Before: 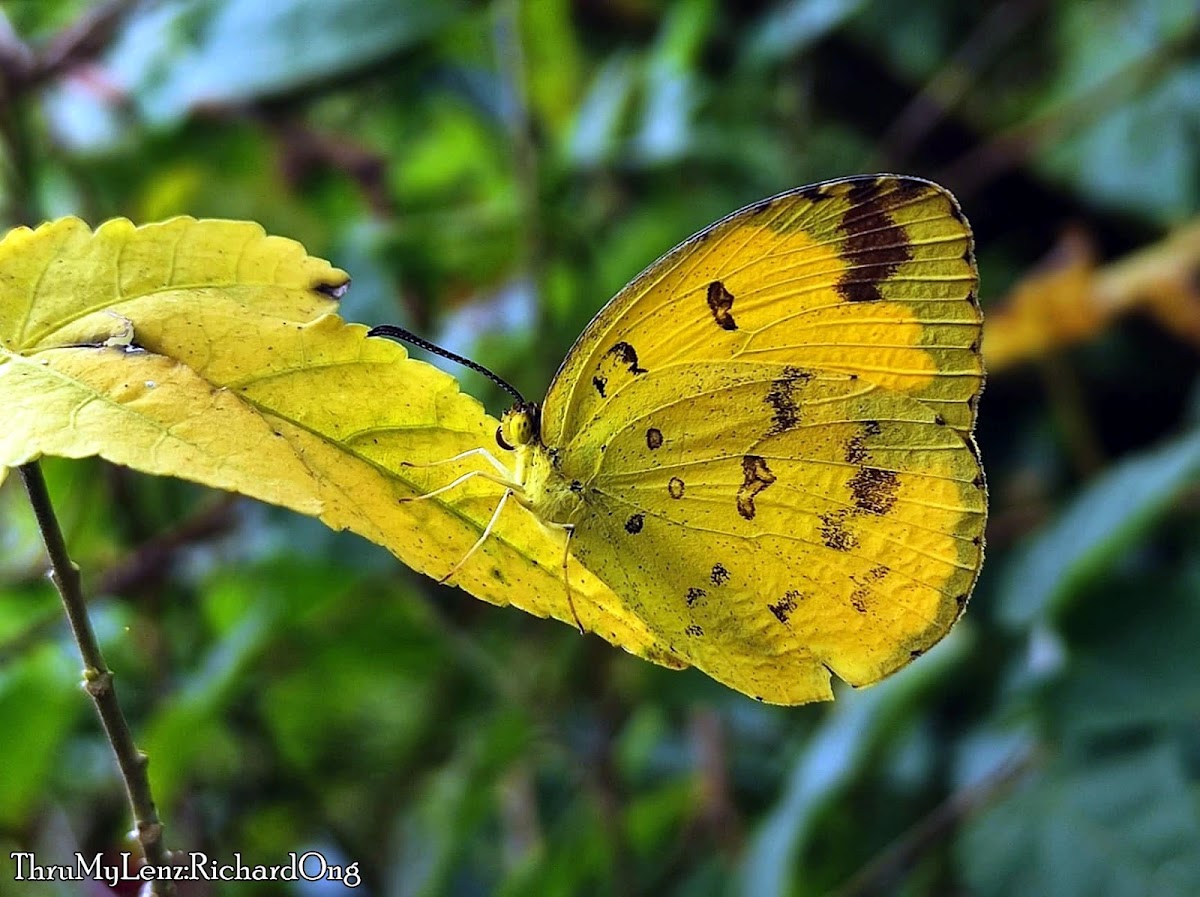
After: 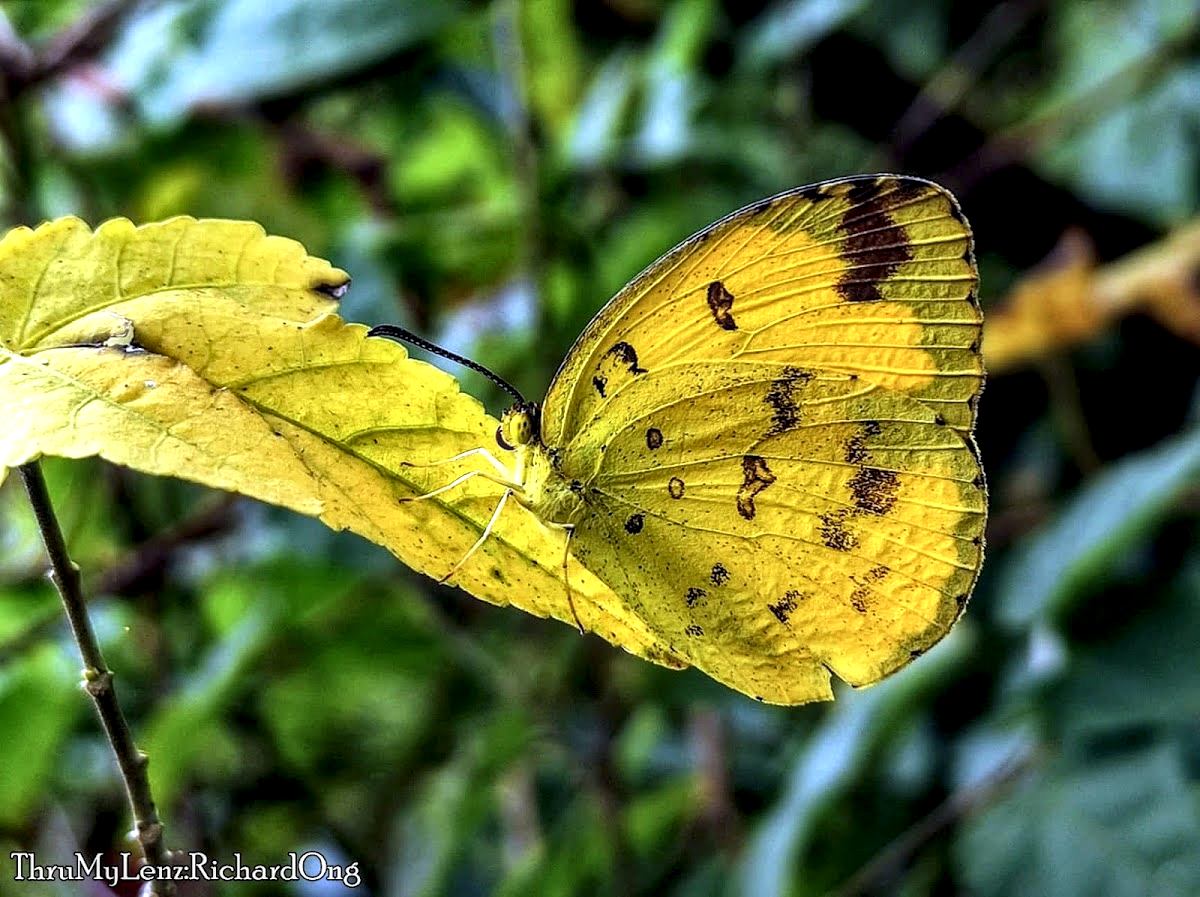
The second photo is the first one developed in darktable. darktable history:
local contrast: highlights 79%, shadows 56%, detail 174%, midtone range 0.431
